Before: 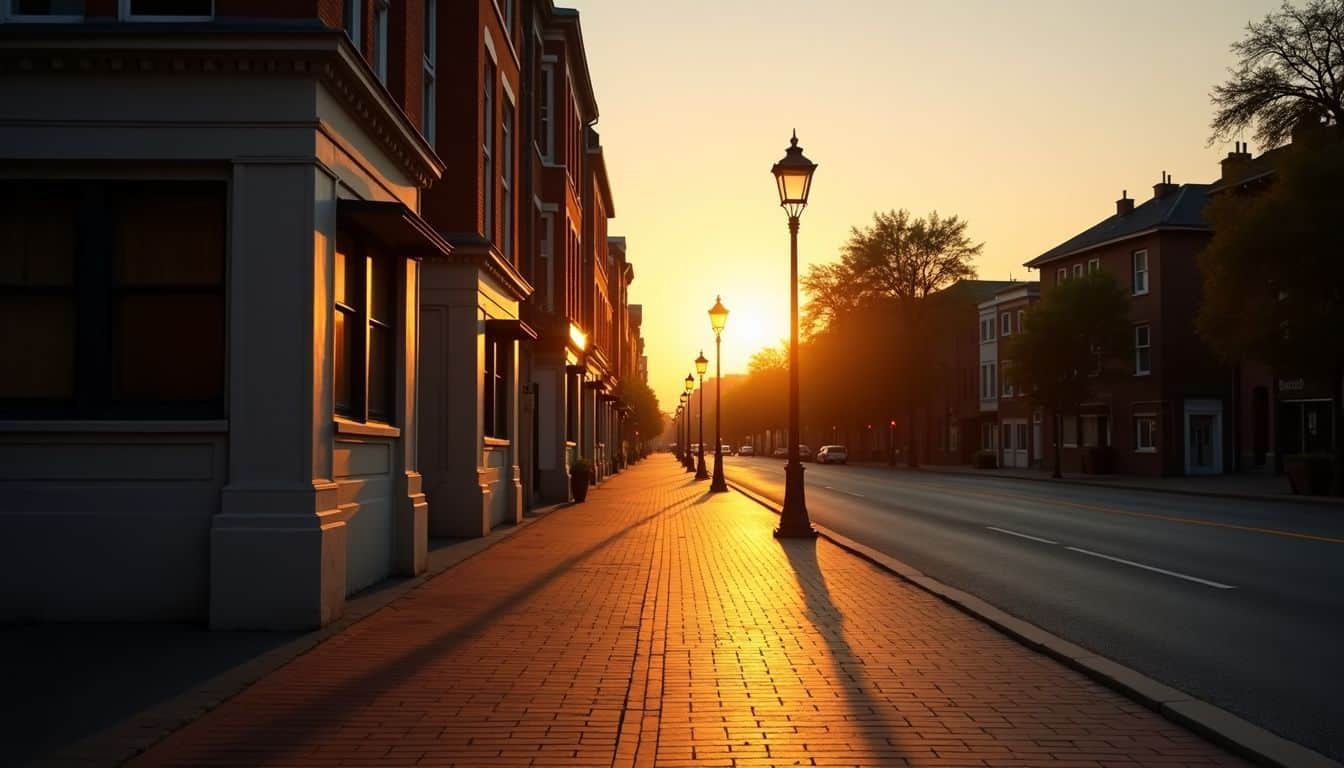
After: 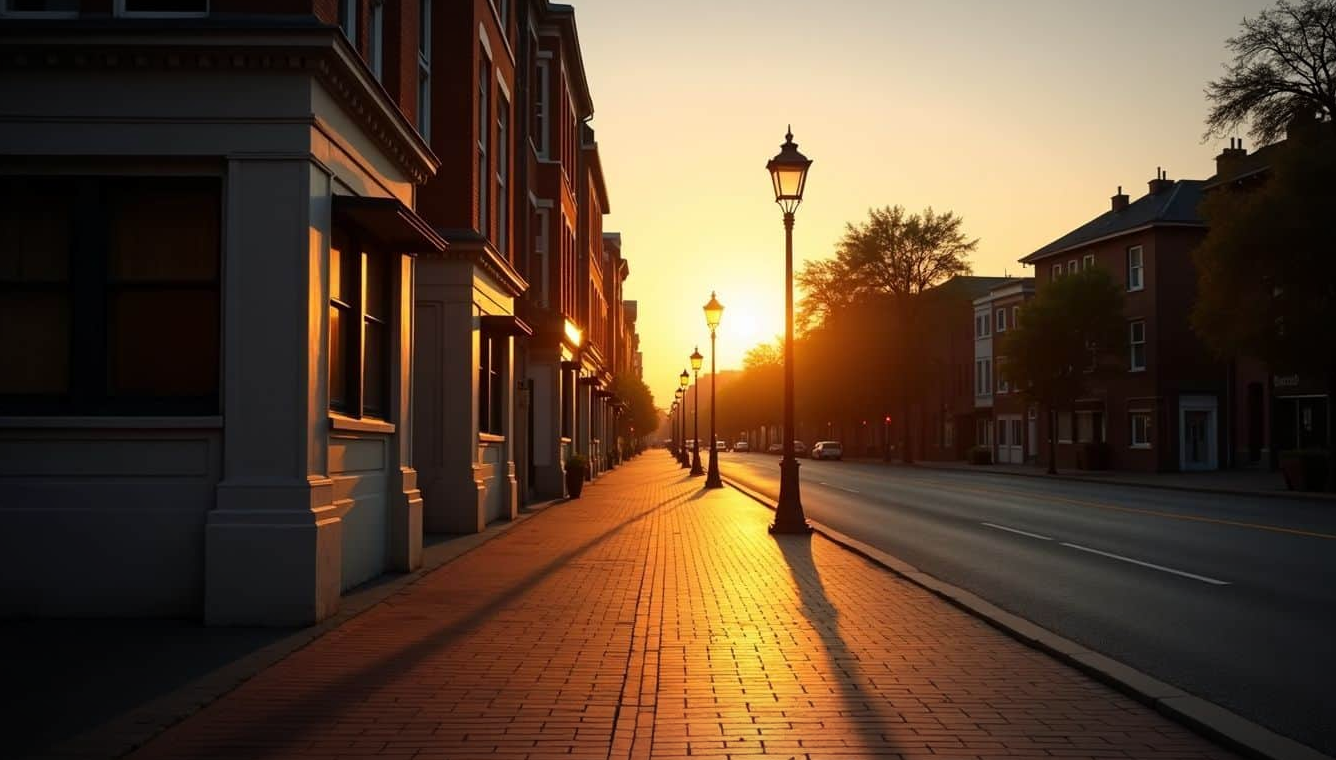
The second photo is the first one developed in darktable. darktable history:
vignetting: fall-off radius 70.16%, automatic ratio true, unbound false
crop: left 0.435%, top 0.544%, right 0.137%, bottom 0.412%
